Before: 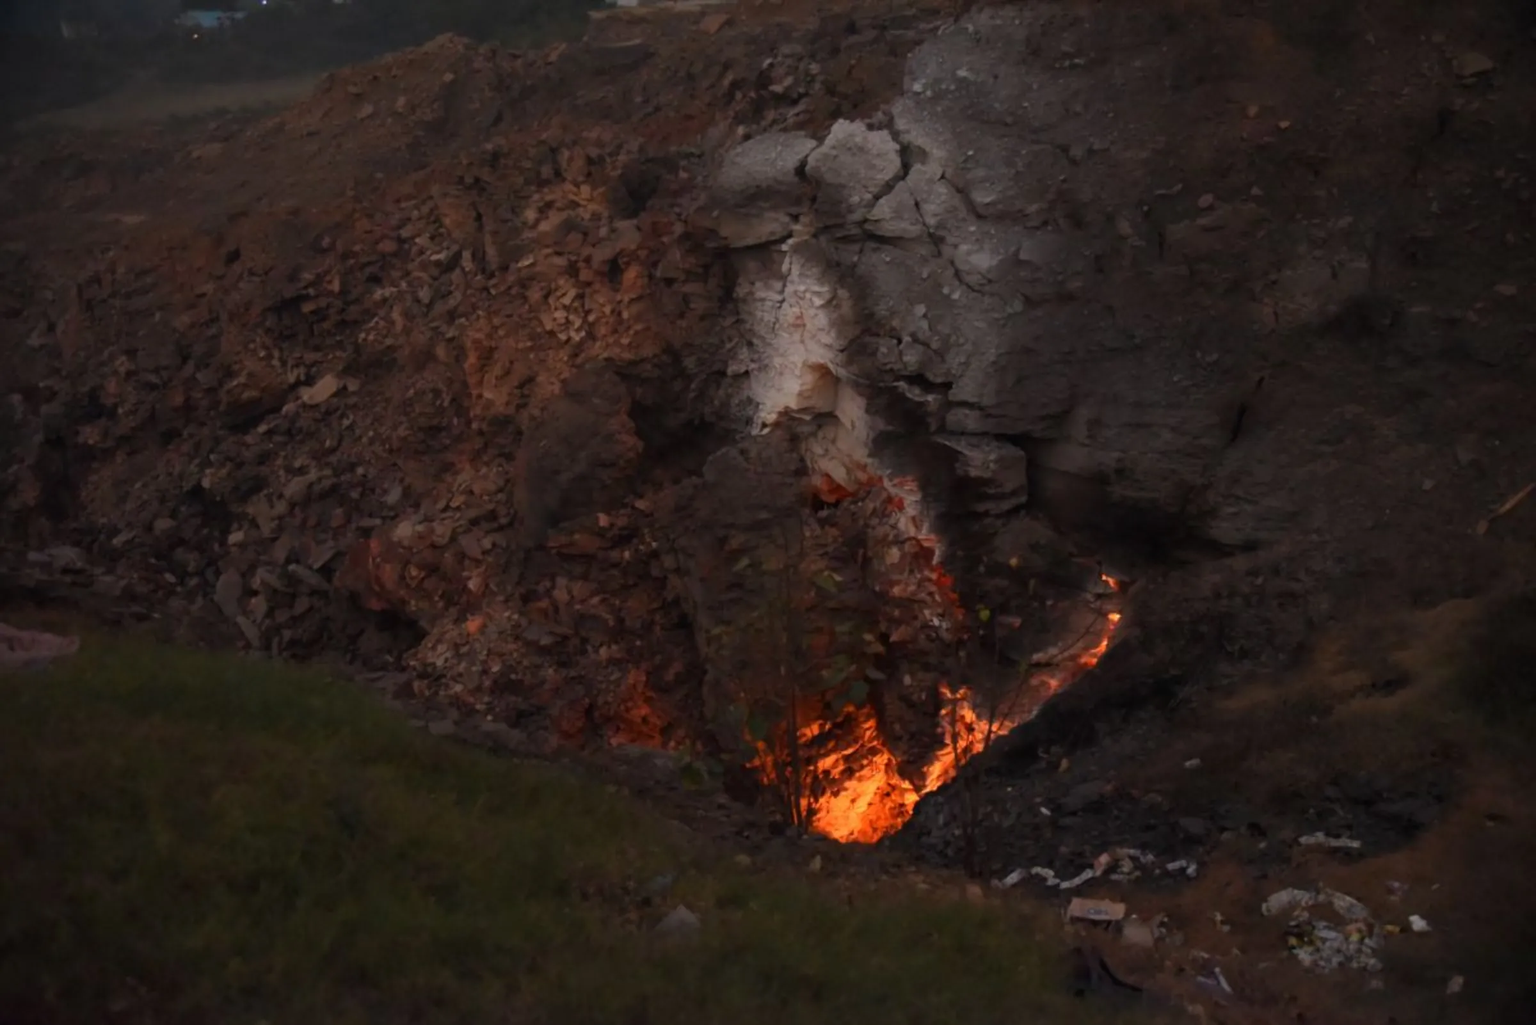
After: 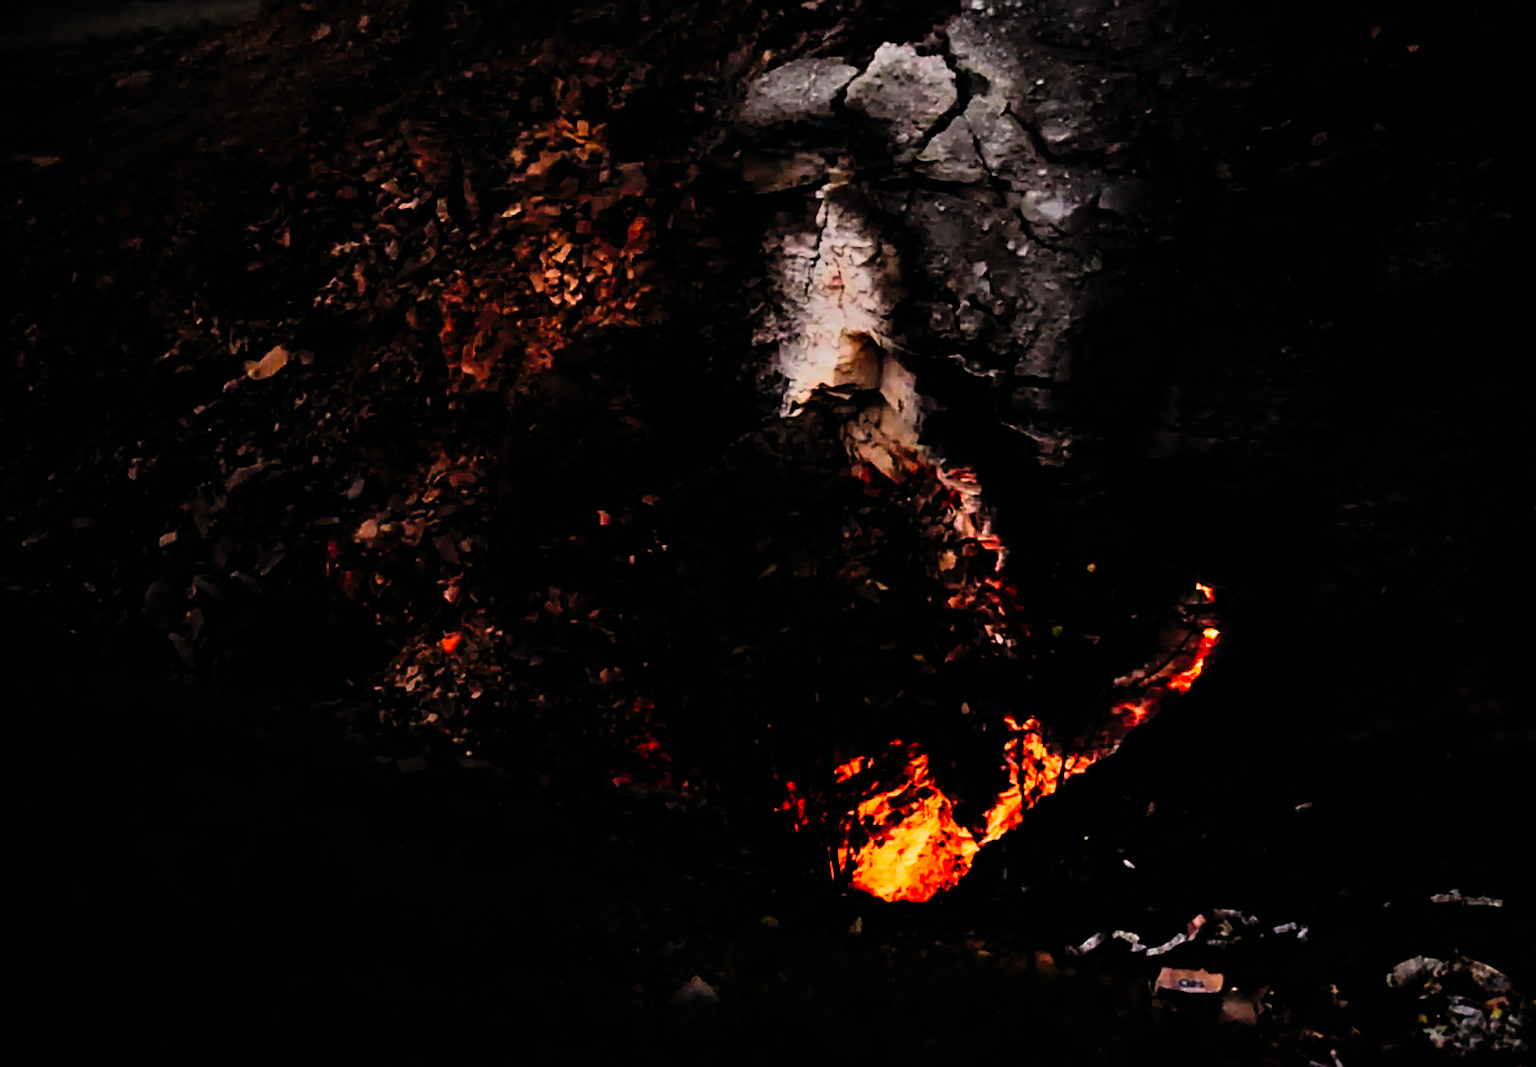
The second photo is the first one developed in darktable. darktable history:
filmic rgb: black relative exposure -3.99 EV, white relative exposure 2.98 EV, hardness 2.99, contrast 1.507, add noise in highlights 0.002, preserve chrominance no, color science v3 (2019), use custom middle-gray values true, contrast in highlights soft
crop: left 6.208%, top 8.182%, right 9.548%, bottom 4.084%
vignetting: fall-off radius 61.22%, brightness -0.645, saturation -0.013
sharpen: on, module defaults
shadows and highlights: shadows 51.91, highlights -28.56, soften with gaussian
haze removal: compatibility mode true, adaptive false
